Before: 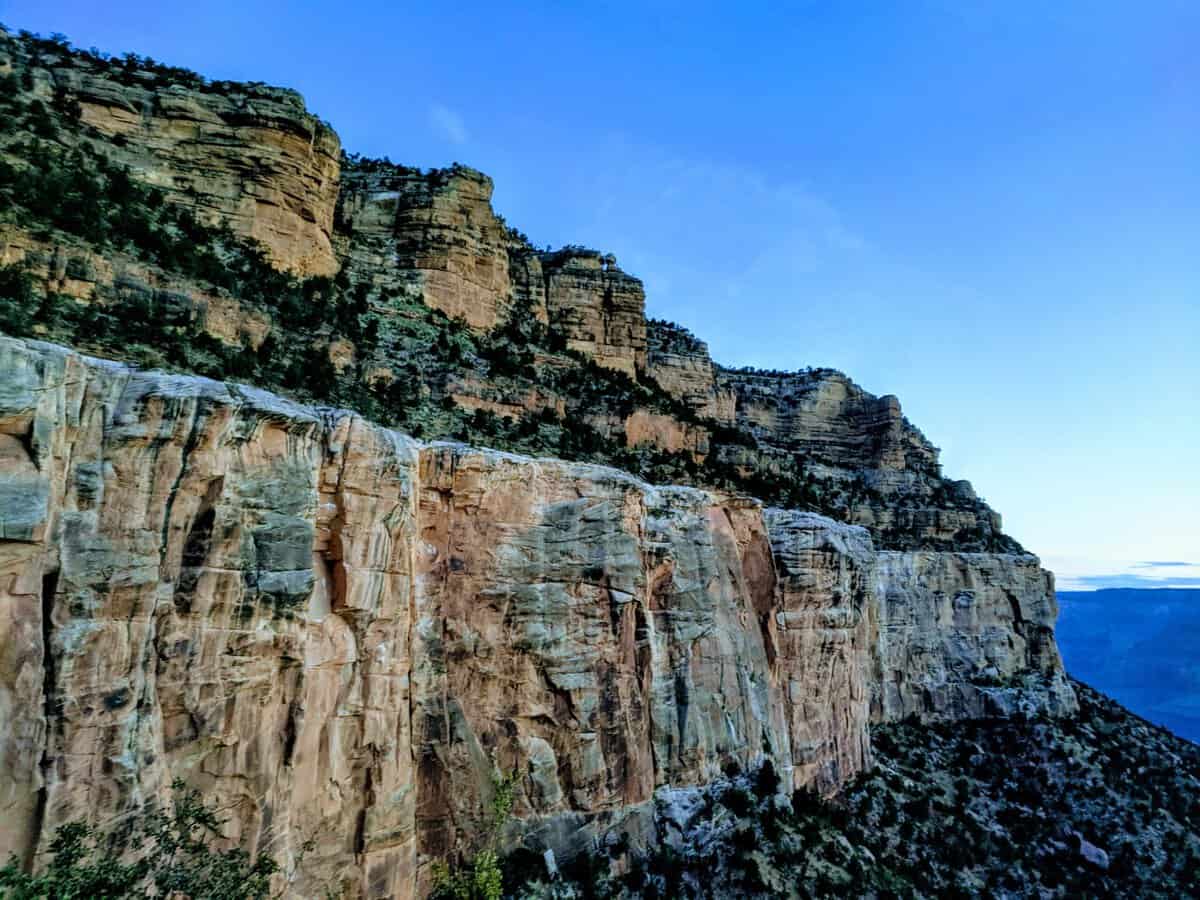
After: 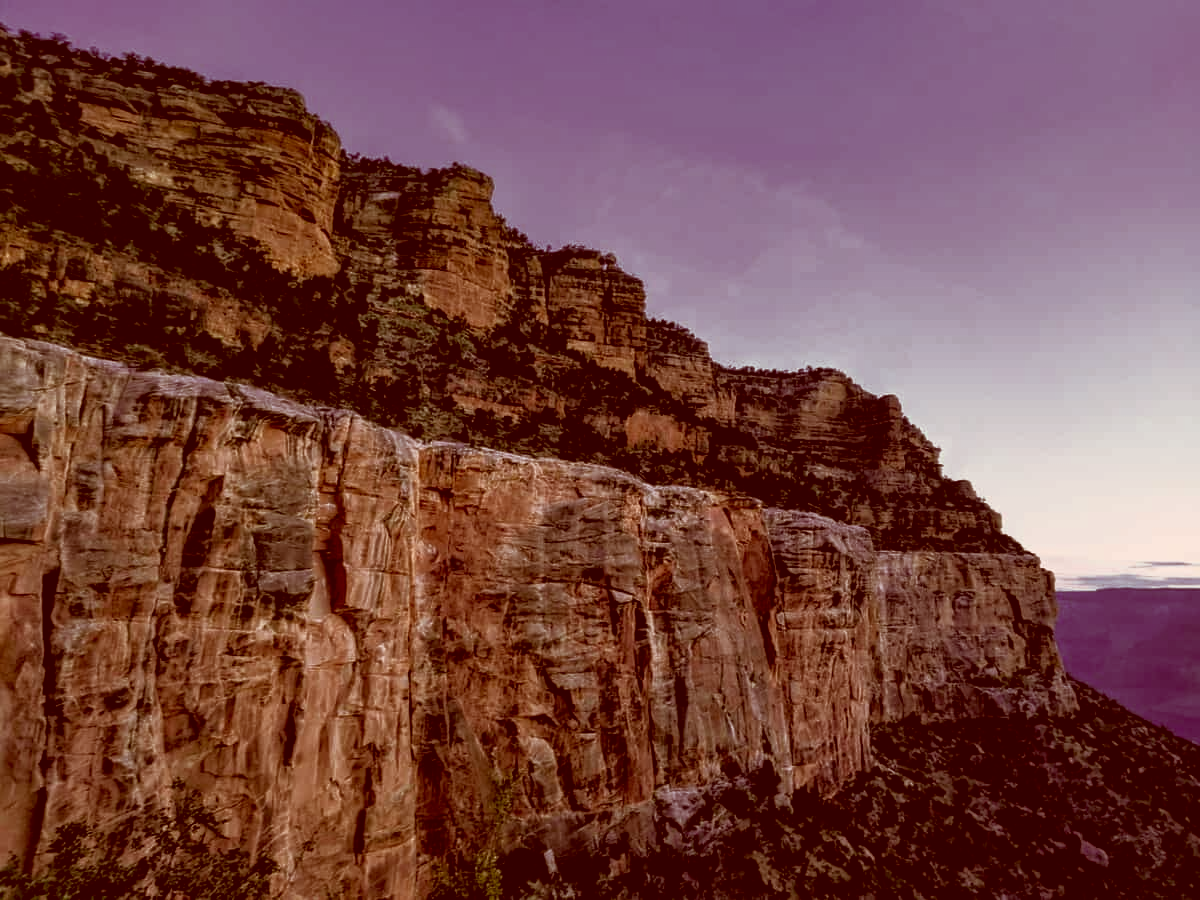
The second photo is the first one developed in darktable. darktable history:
color correction: highlights a* 9.03, highlights b* 8.71, shadows a* 40, shadows b* 40, saturation 0.8
rgb curve: curves: ch0 [(0, 0) (0.415, 0.237) (1, 1)]
filmic rgb: black relative exposure -9.5 EV, white relative exposure 3.02 EV, hardness 6.12
